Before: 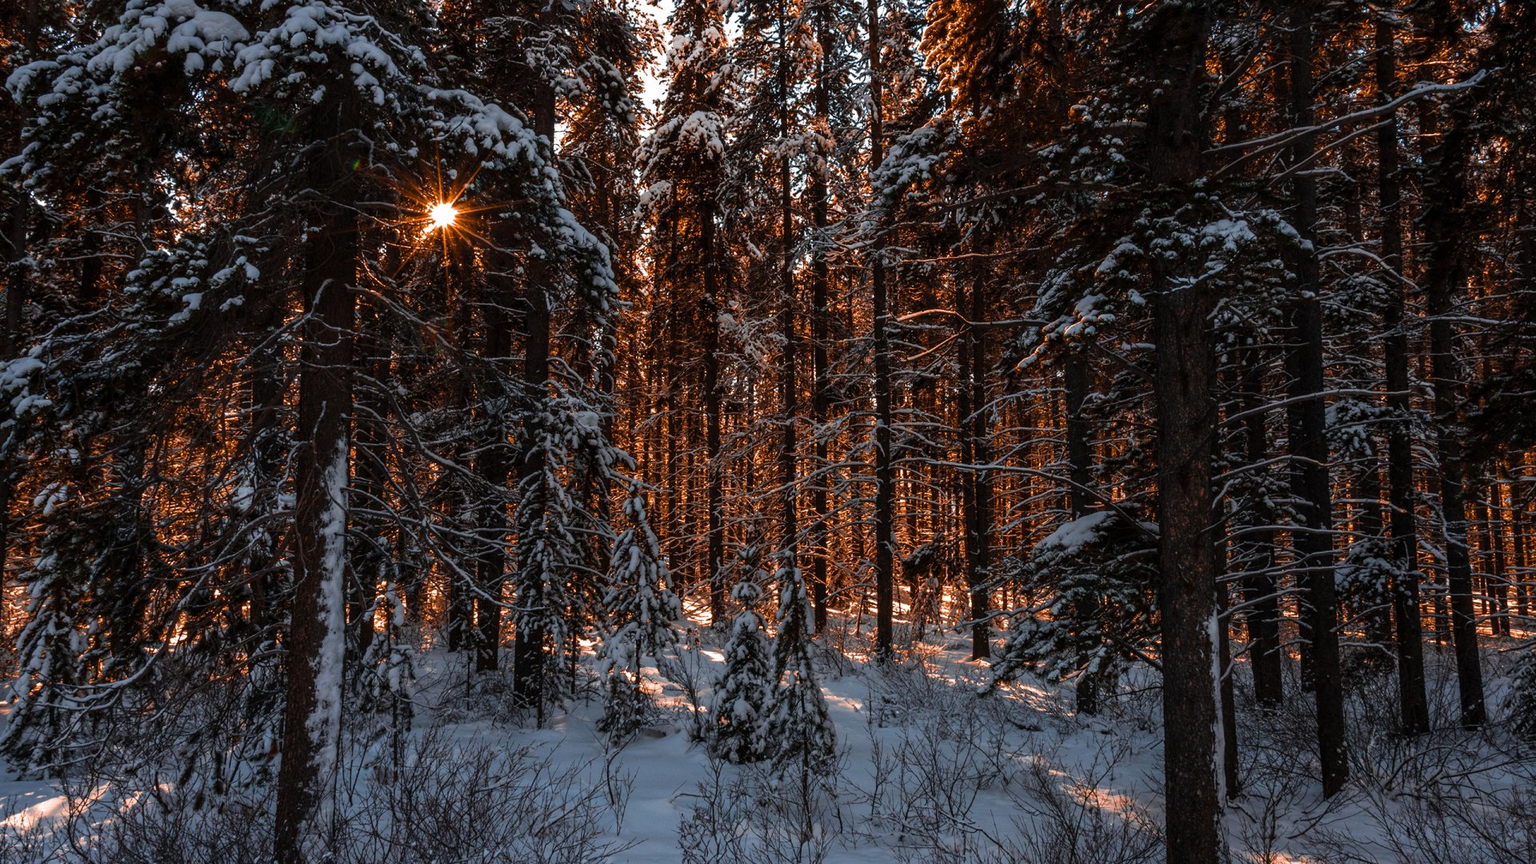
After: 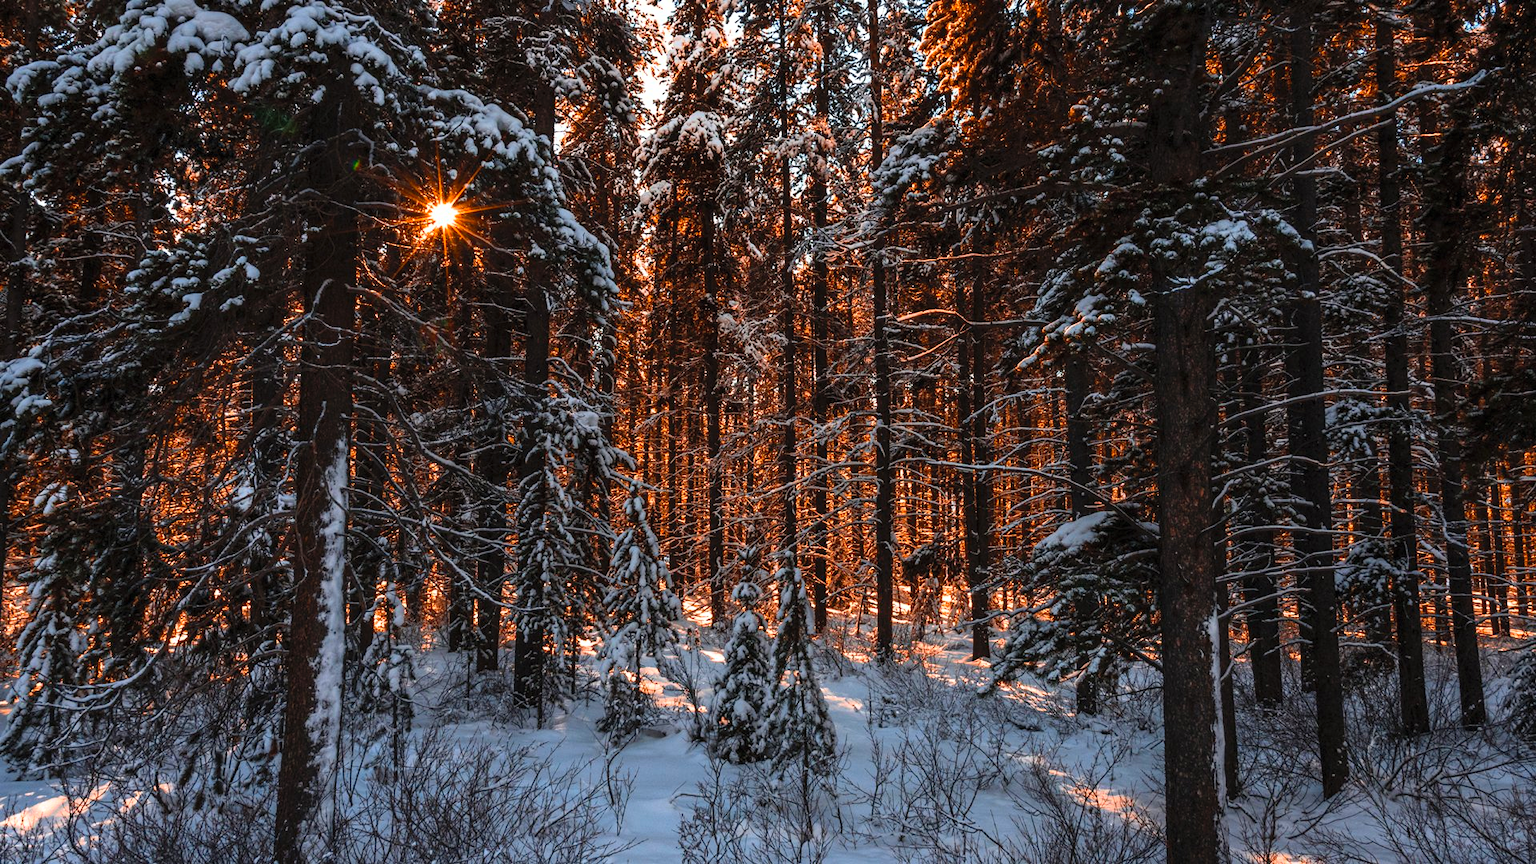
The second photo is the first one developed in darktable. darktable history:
contrast brightness saturation: contrast 0.24, brightness 0.248, saturation 0.375
